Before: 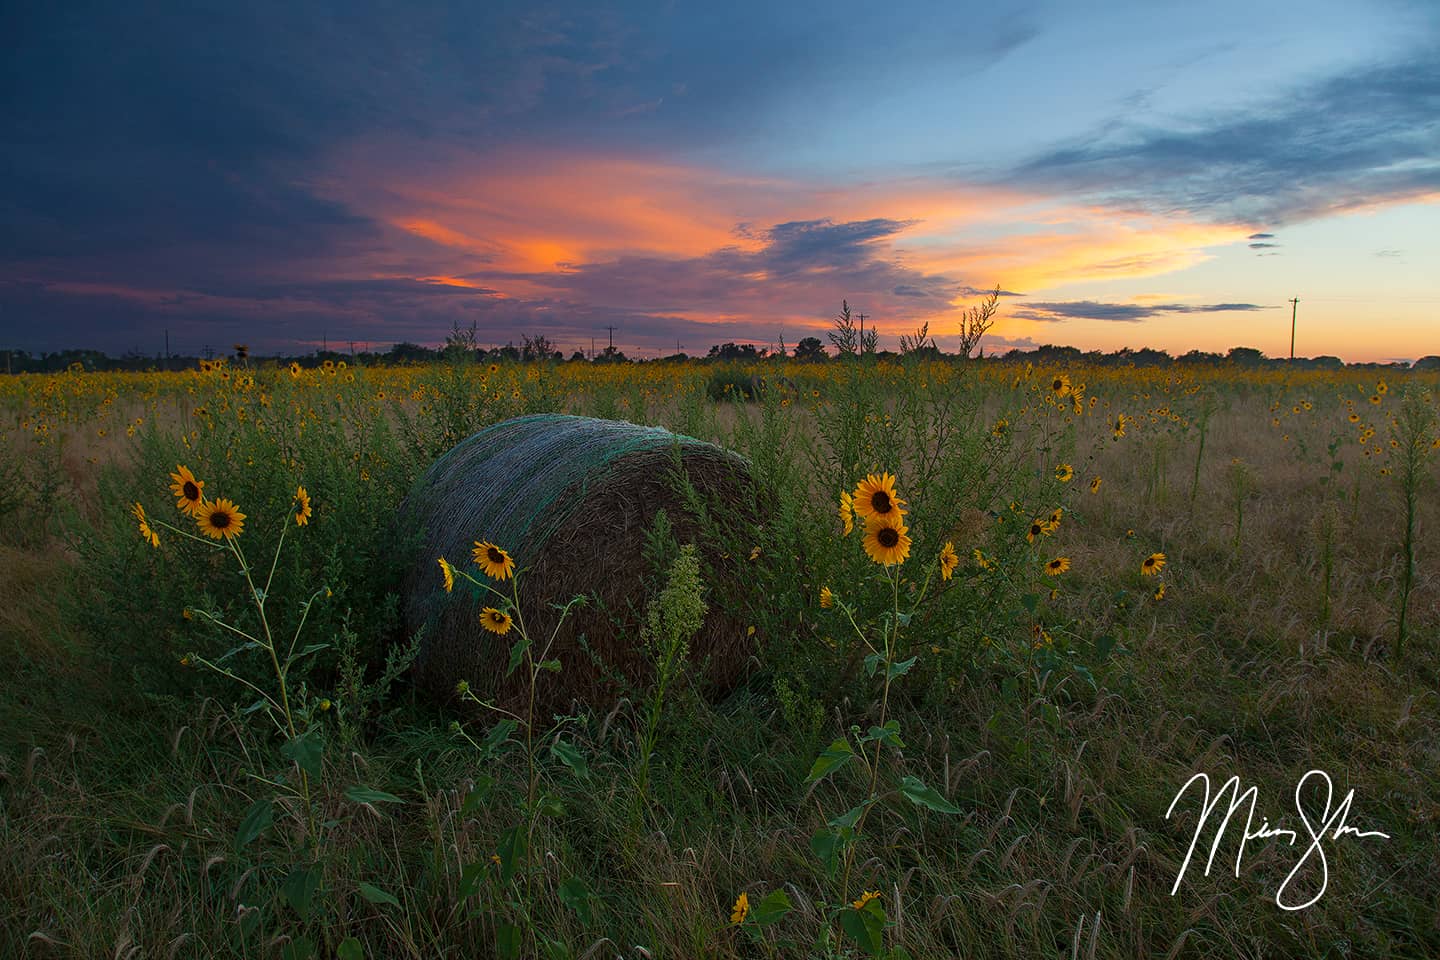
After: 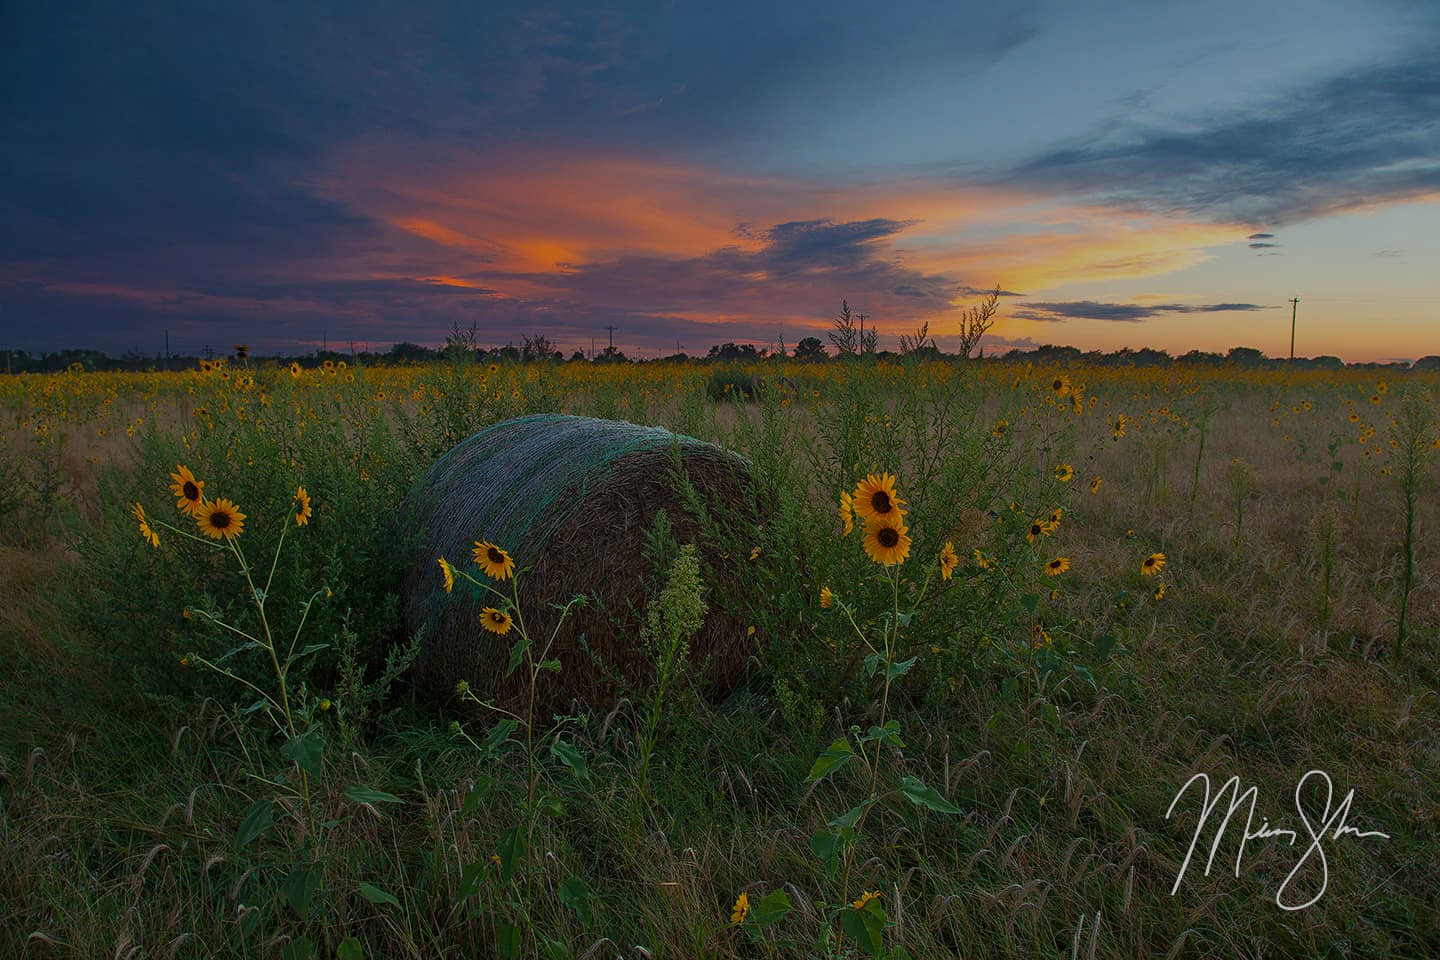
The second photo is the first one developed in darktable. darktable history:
tone equalizer: -8 EV -0.029 EV, -7 EV 0.009 EV, -6 EV -0.006 EV, -5 EV 0.006 EV, -4 EV -0.04 EV, -3 EV -0.241 EV, -2 EV -0.674 EV, -1 EV -0.965 EV, +0 EV -0.949 EV
